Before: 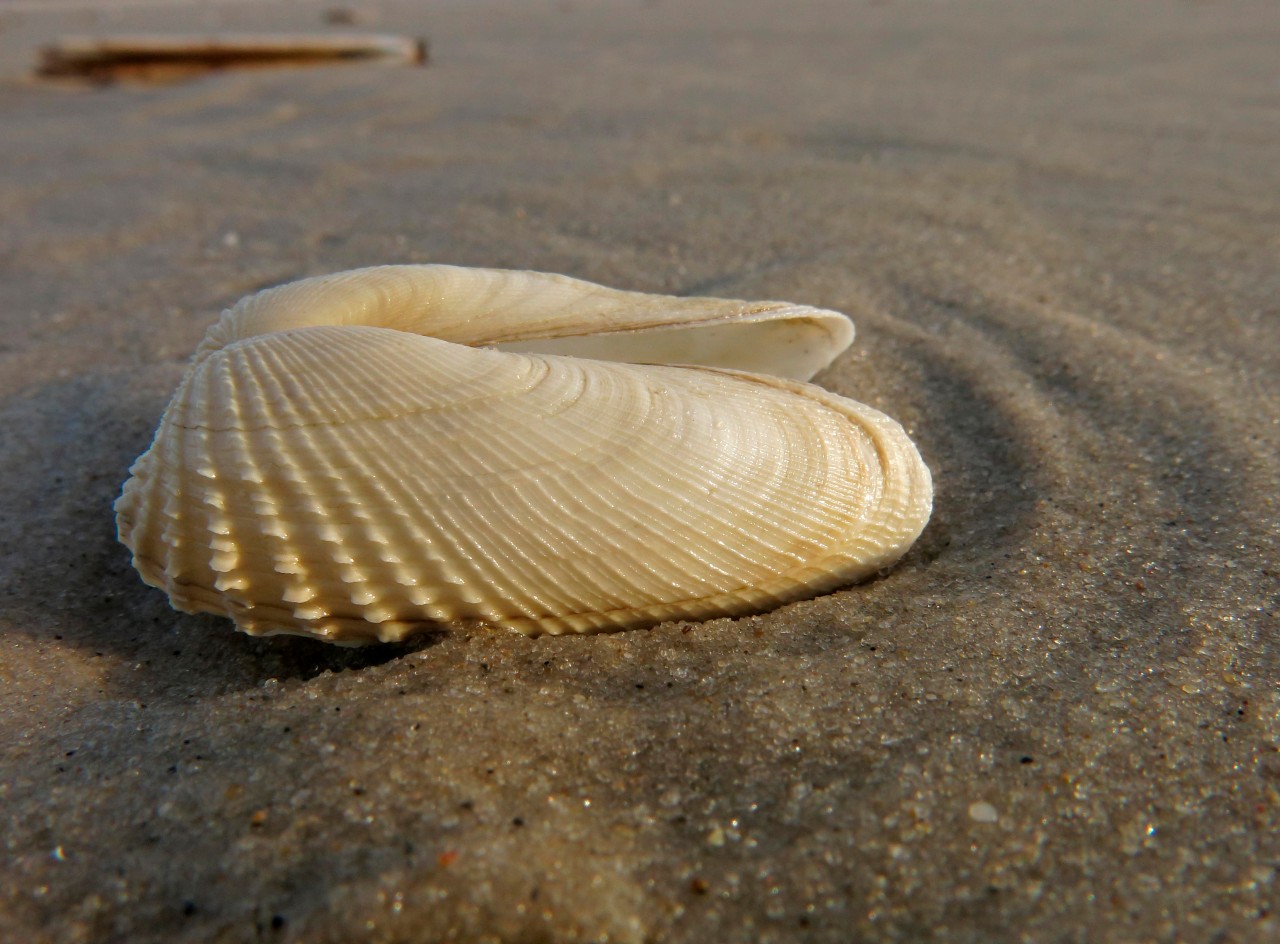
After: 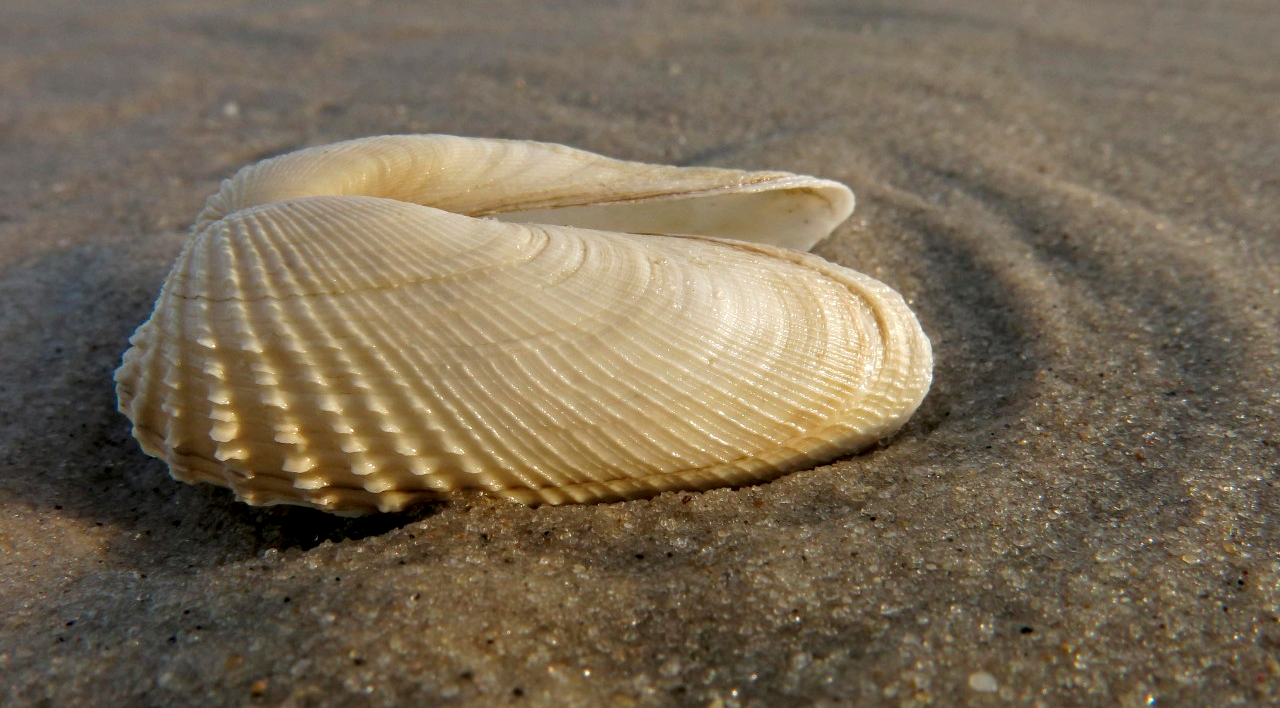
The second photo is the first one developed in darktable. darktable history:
crop: top 13.819%, bottom 11.169%
local contrast: on, module defaults
